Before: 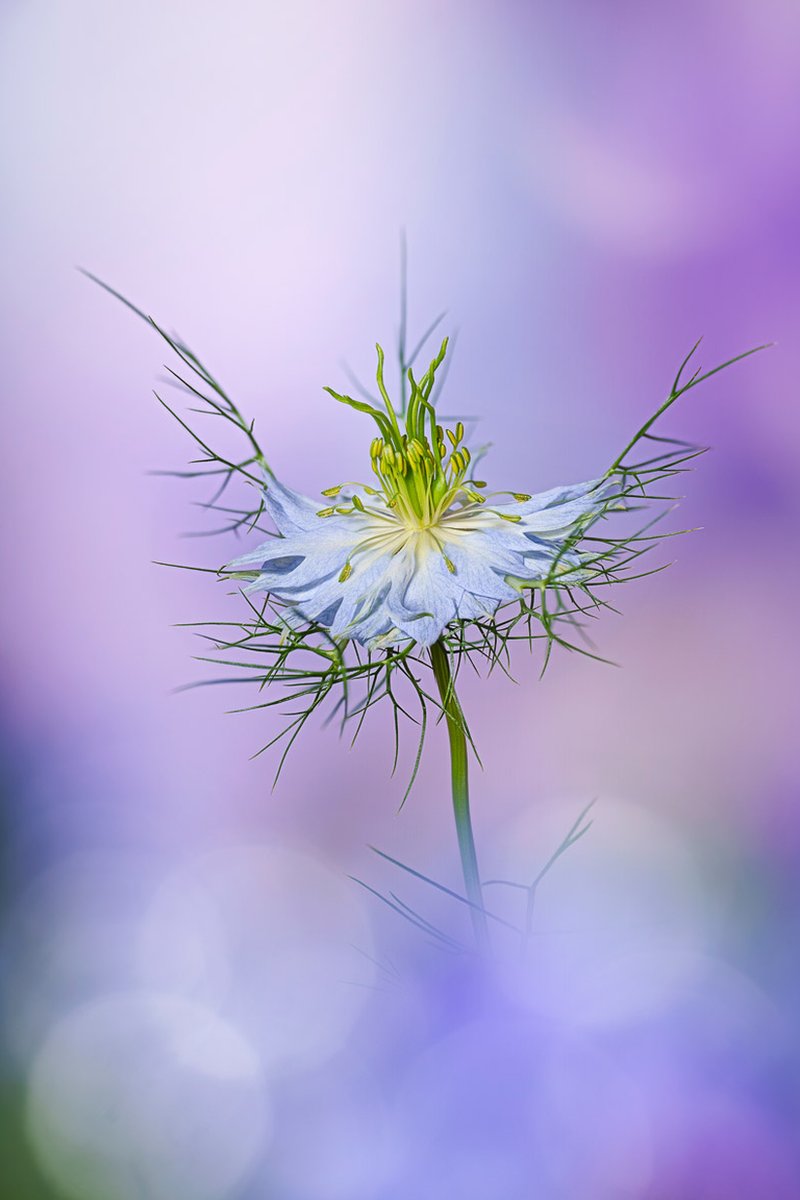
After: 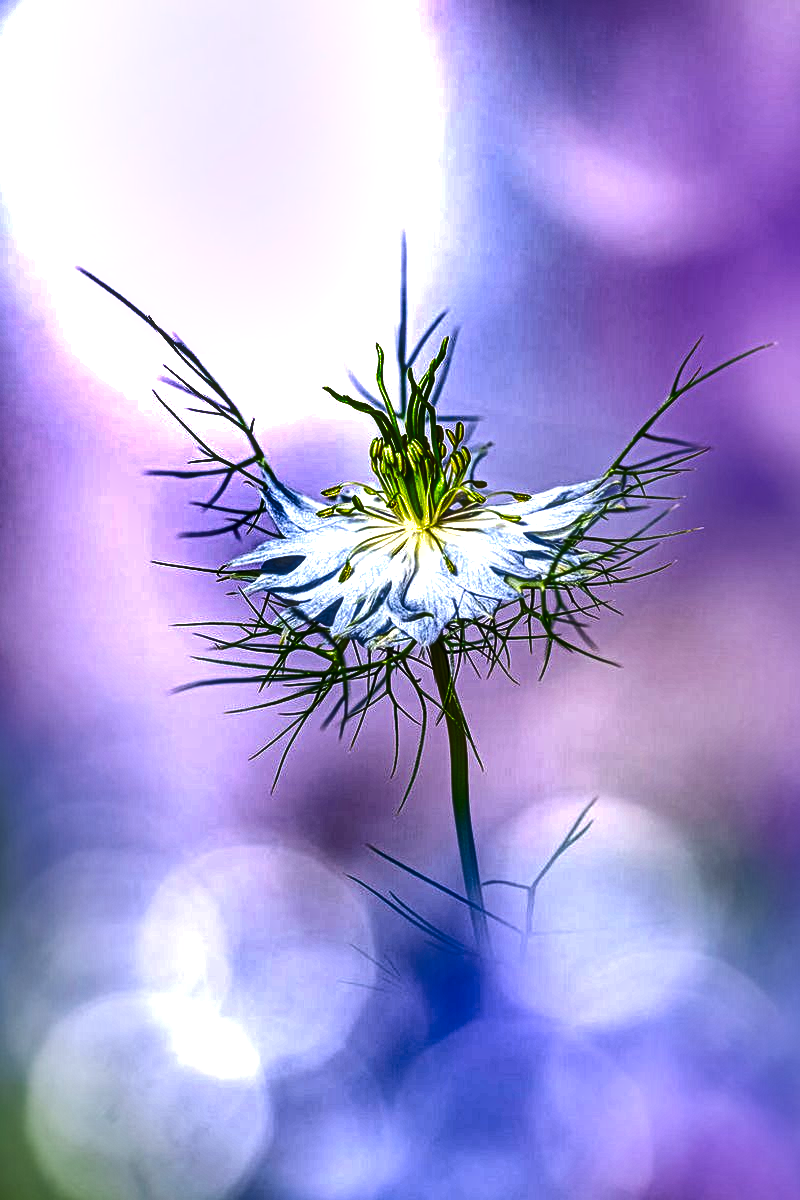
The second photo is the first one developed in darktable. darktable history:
contrast brightness saturation: contrast 0.048
shadows and highlights: shadows 18.67, highlights -84.8, soften with gaussian
tone equalizer: -8 EV -0.742 EV, -7 EV -0.694 EV, -6 EV -0.608 EV, -5 EV -0.414 EV, -3 EV 0.402 EV, -2 EV 0.6 EV, -1 EV 0.694 EV, +0 EV 0.775 EV
local contrast: highlights 61%, detail 143%, midtone range 0.433
